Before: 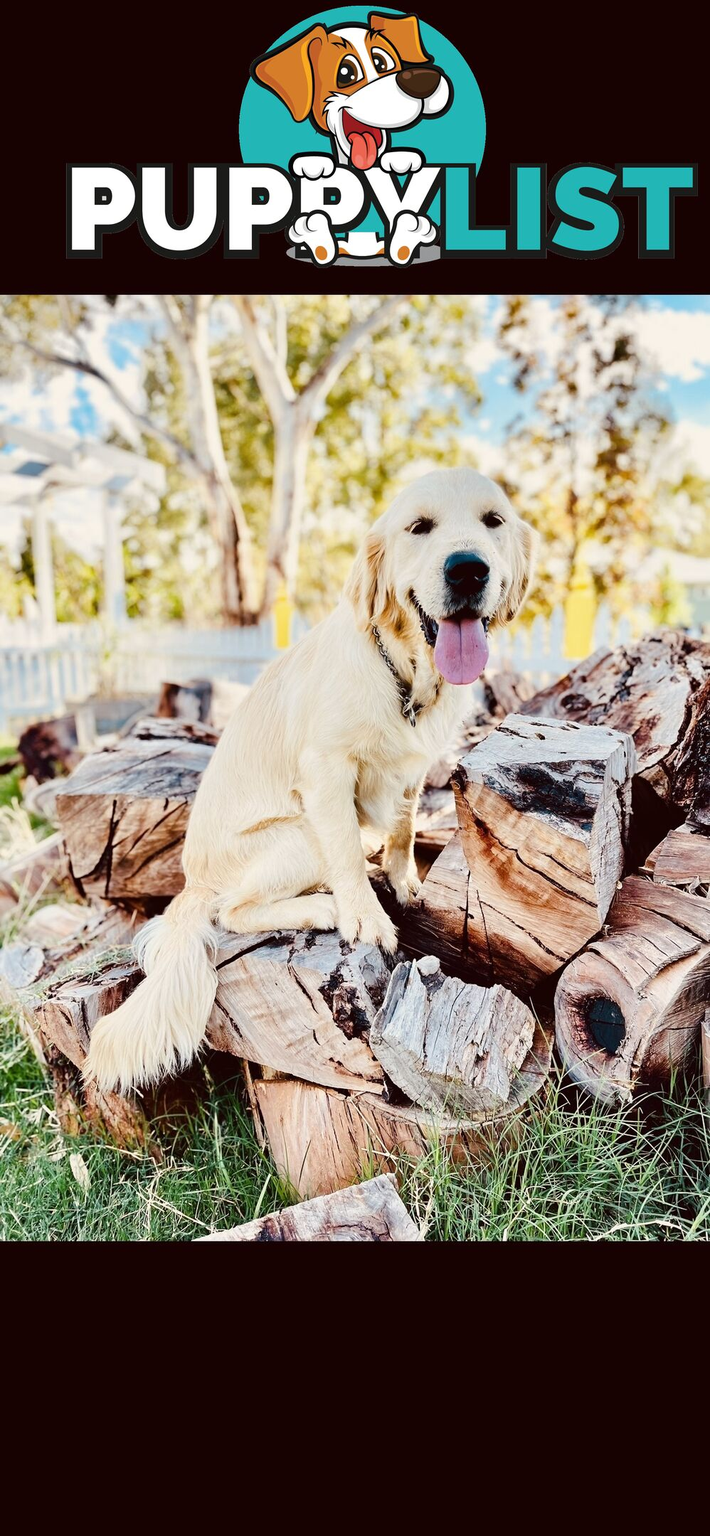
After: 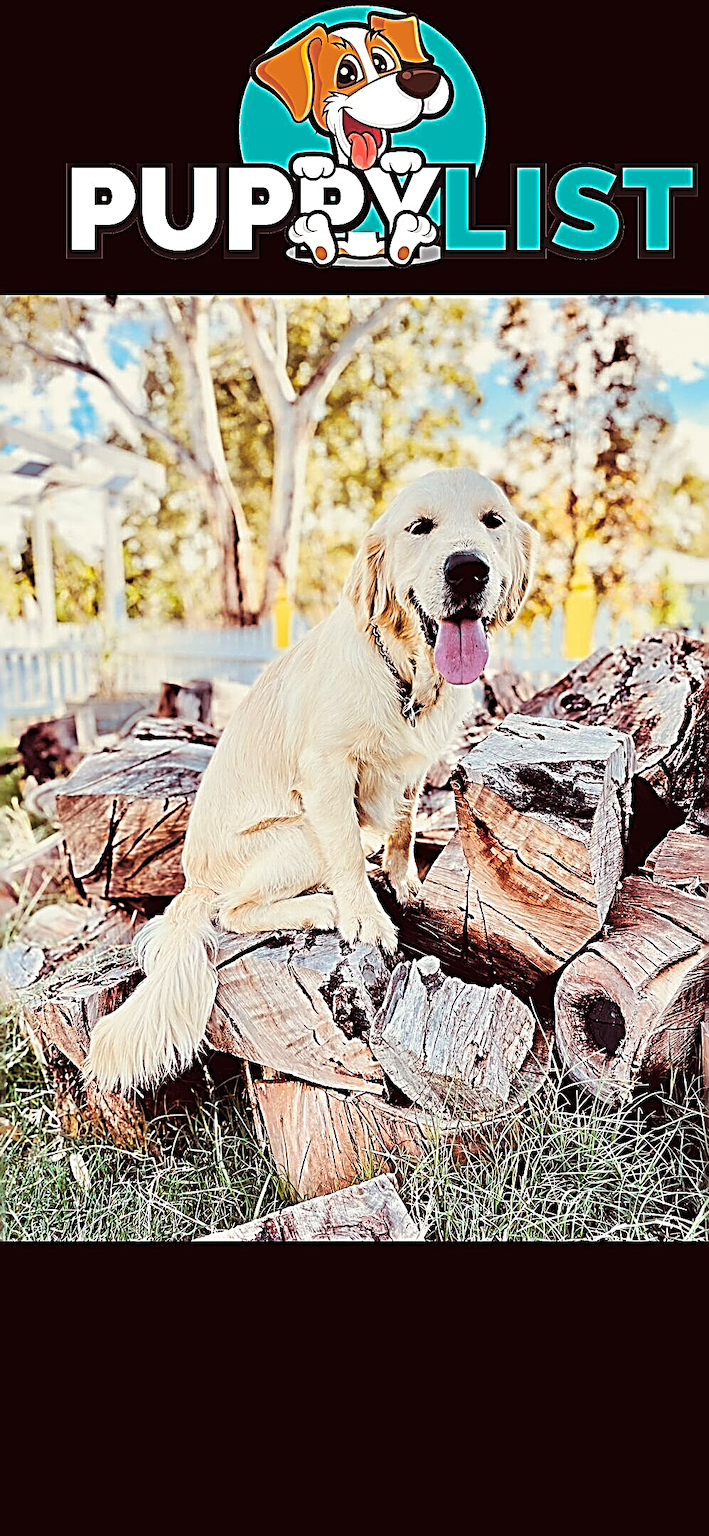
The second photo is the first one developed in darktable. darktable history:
split-toning: shadows › hue 360°
sharpen: radius 3.158, amount 1.731
